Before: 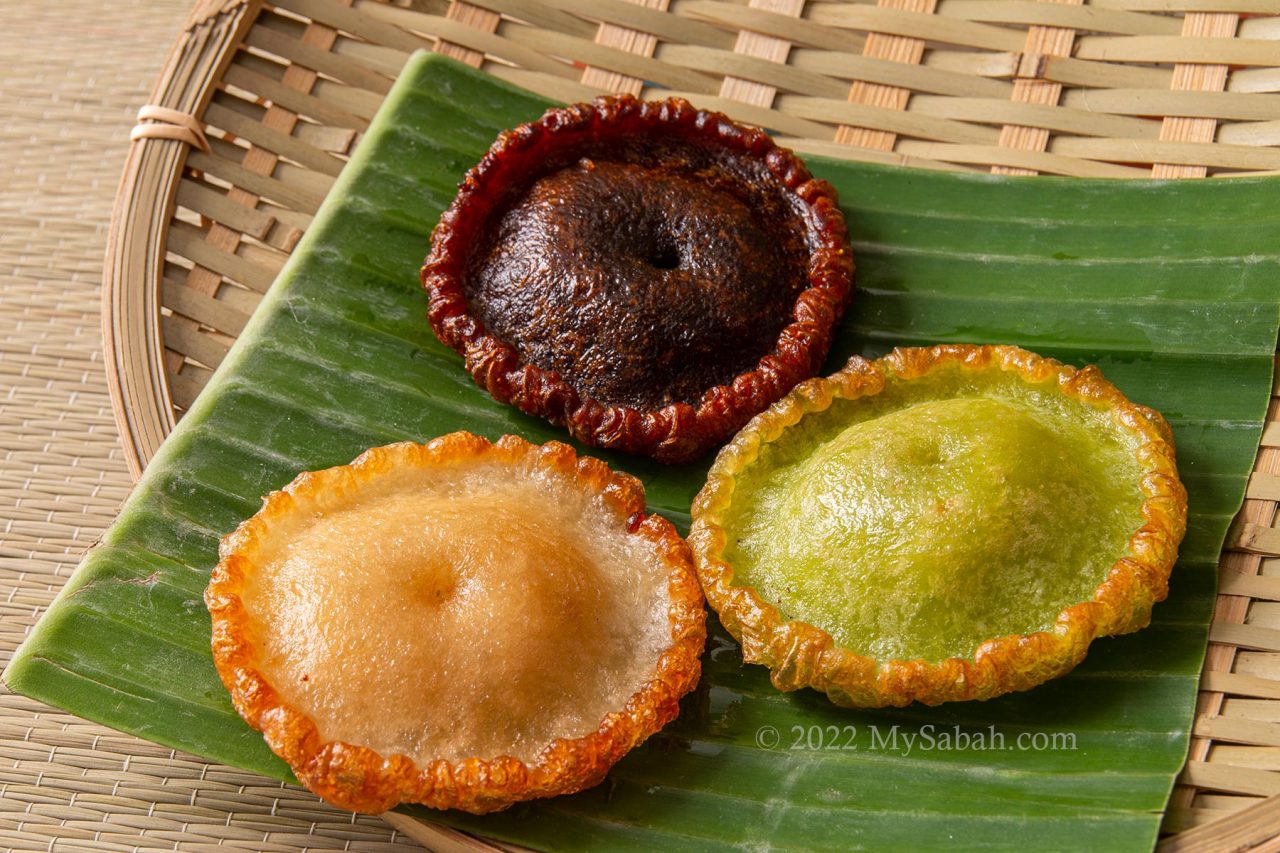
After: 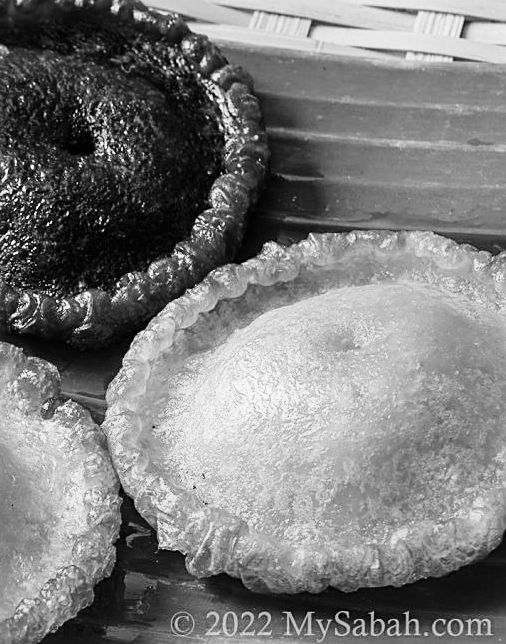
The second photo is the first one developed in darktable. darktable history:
sharpen: on, module defaults
velvia: on, module defaults
monochrome: a 16.06, b 15.48, size 1
crop: left 45.721%, top 13.393%, right 14.118%, bottom 10.01%
base curve: curves: ch0 [(0, 0) (0.028, 0.03) (0.121, 0.232) (0.46, 0.748) (0.859, 0.968) (1, 1)], preserve colors none
